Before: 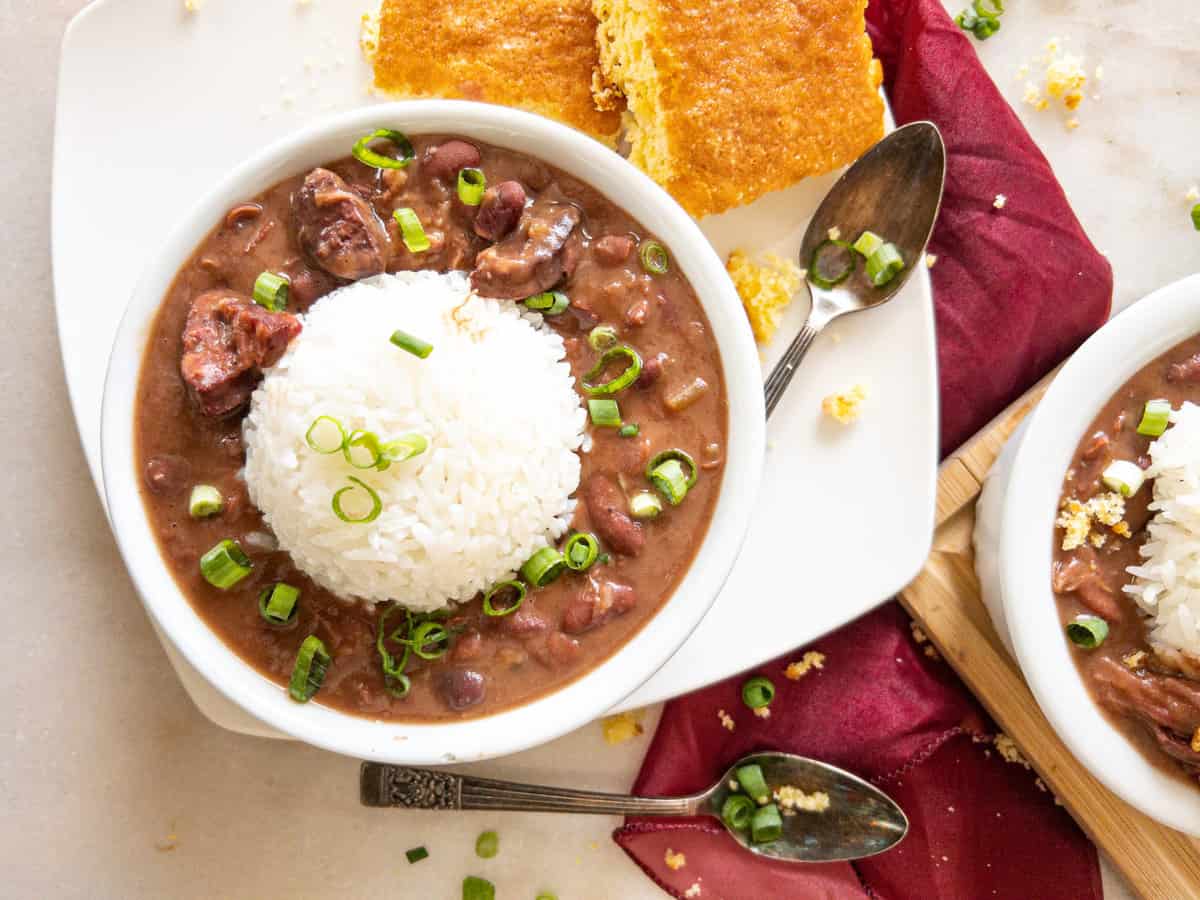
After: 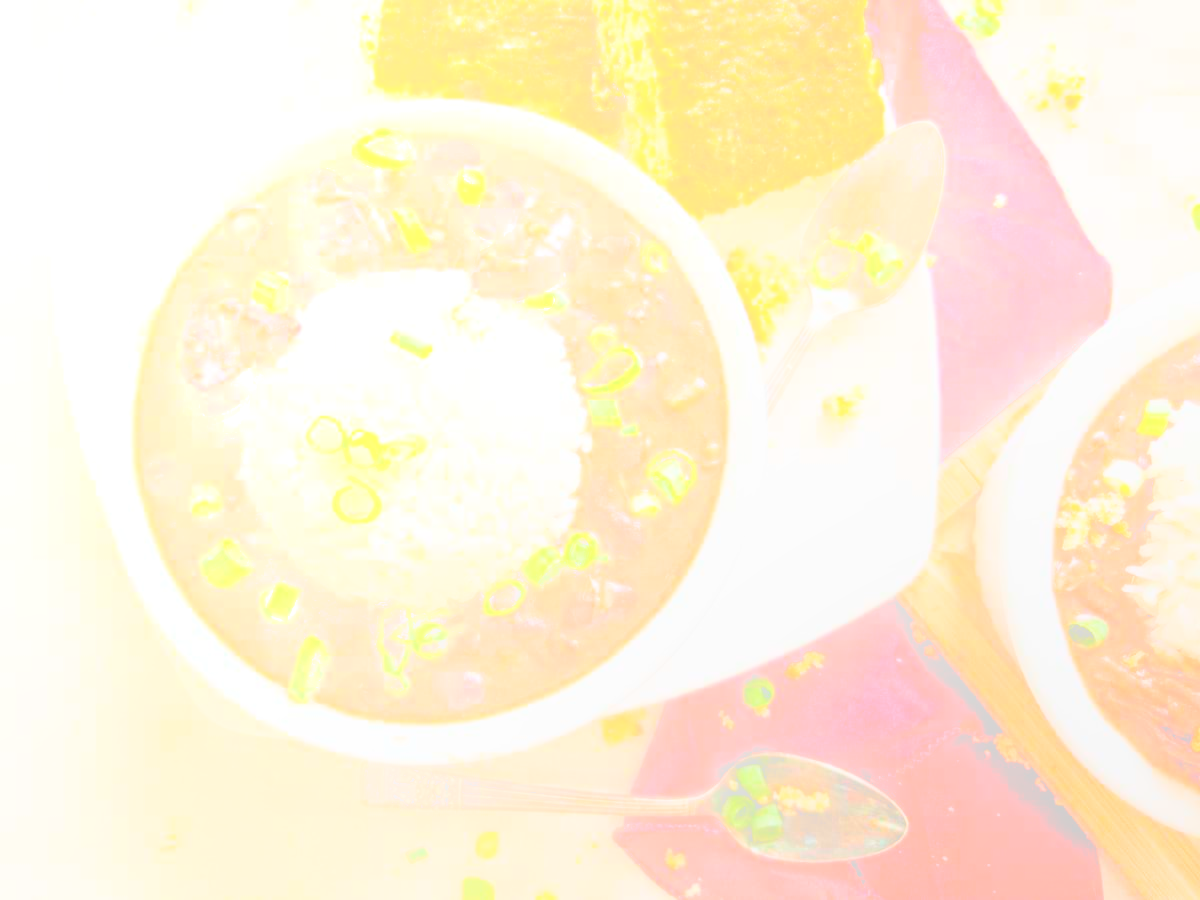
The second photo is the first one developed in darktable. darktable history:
filmic rgb: black relative exposure -7.65 EV, white relative exposure 4.56 EV, hardness 3.61
bloom: size 70%, threshold 25%, strength 70%
